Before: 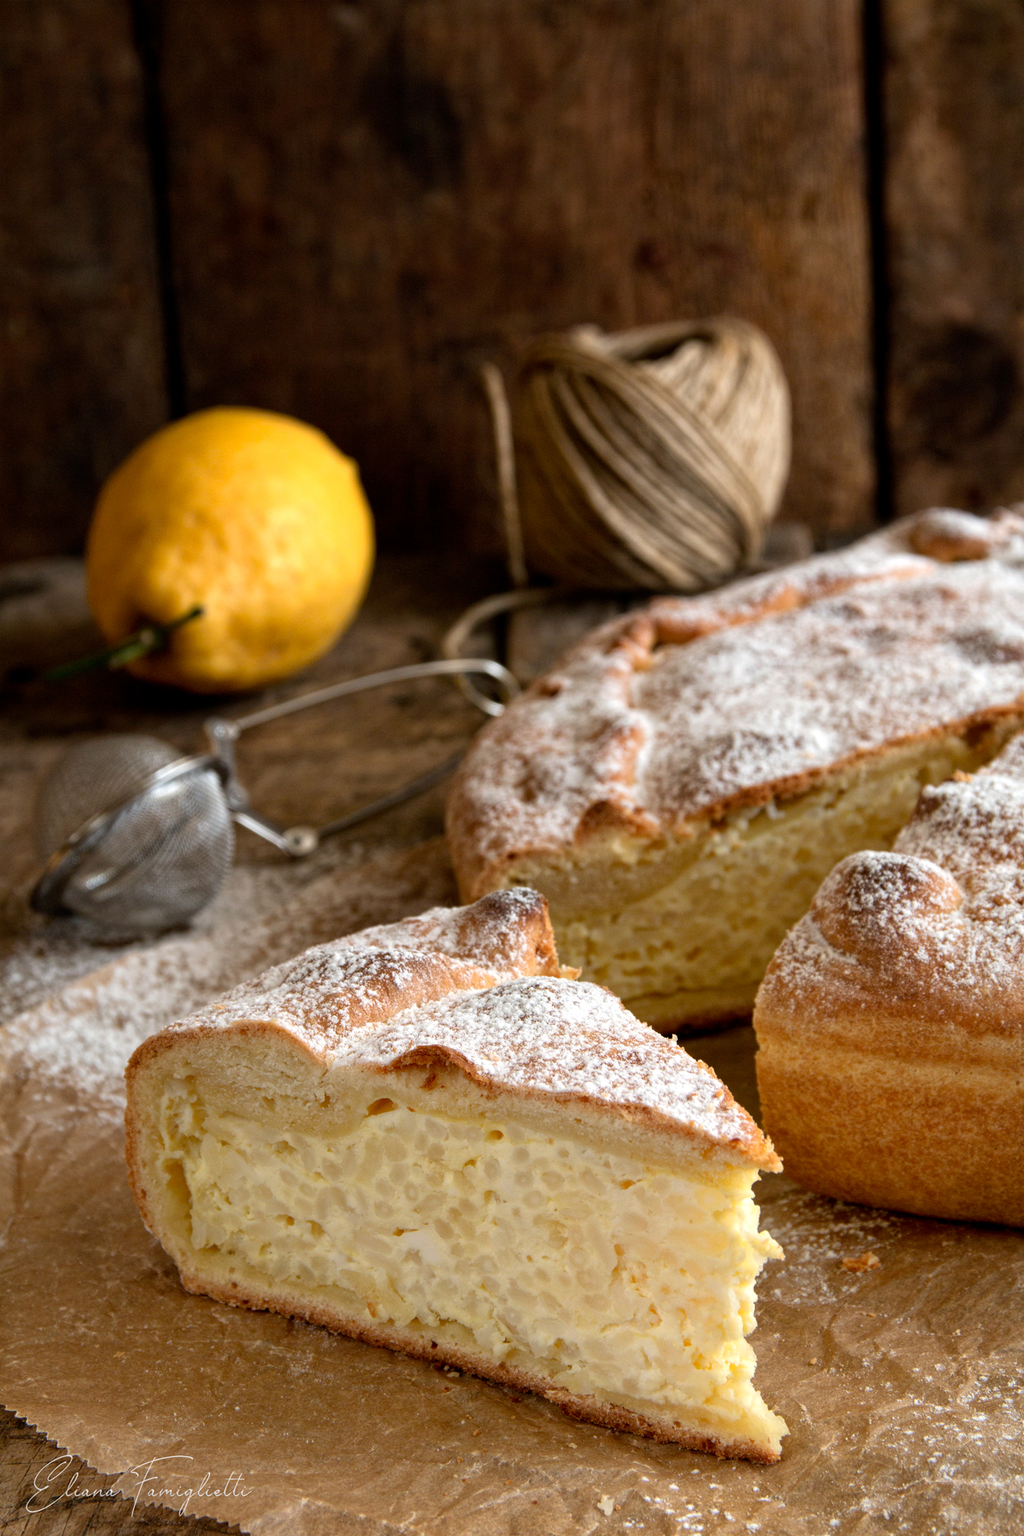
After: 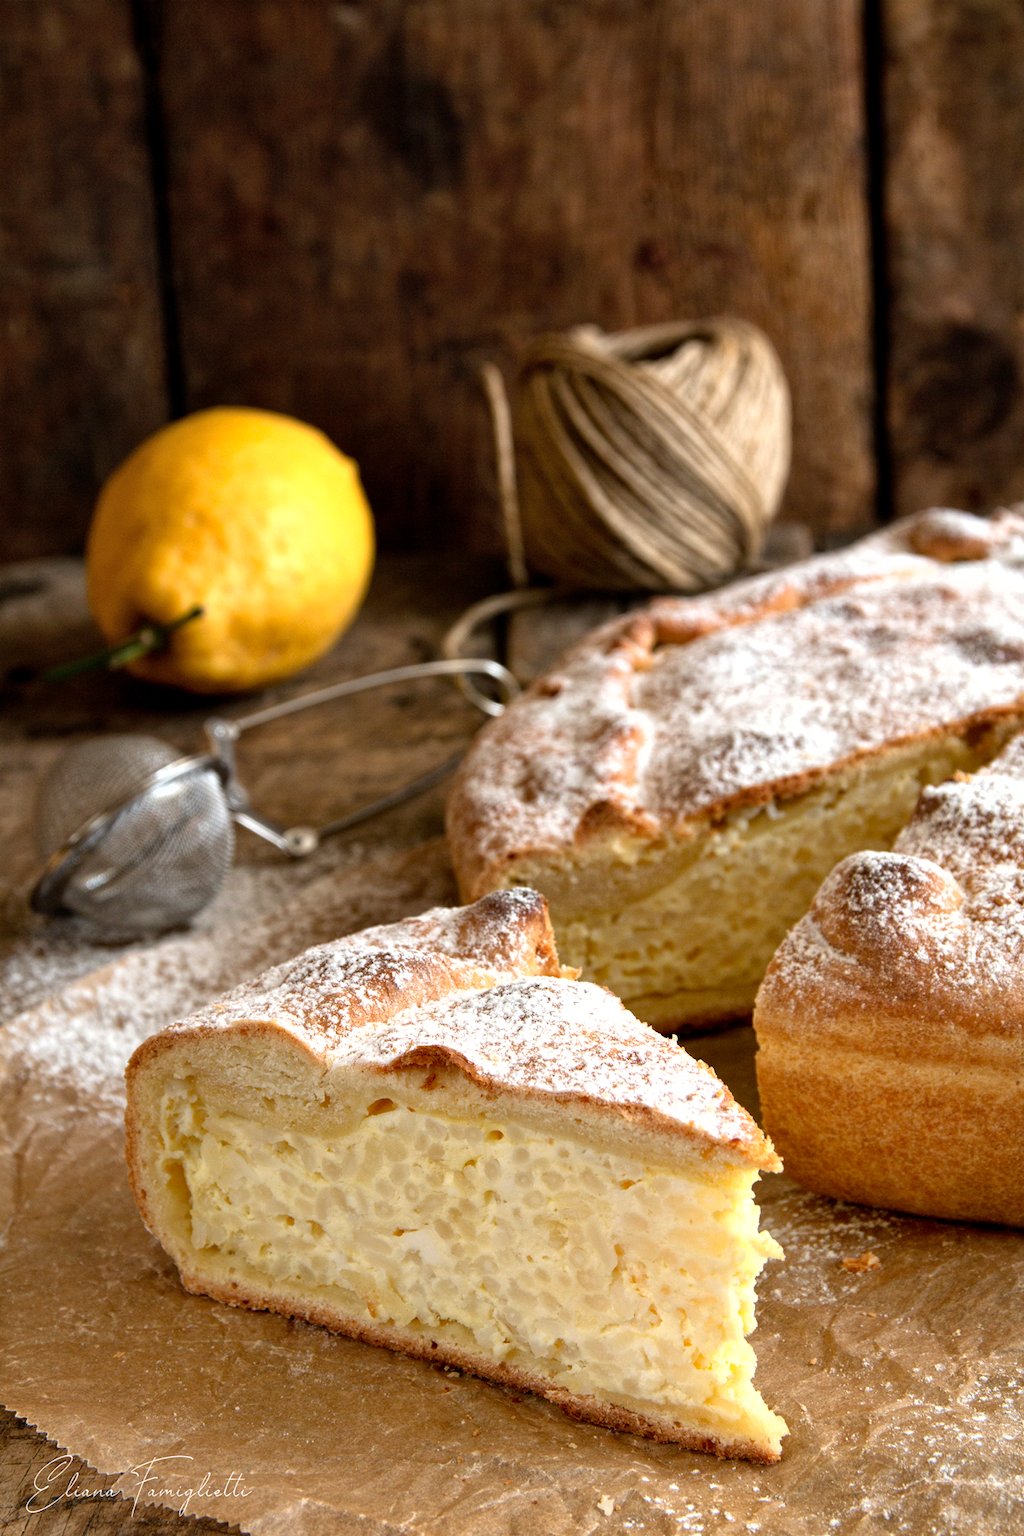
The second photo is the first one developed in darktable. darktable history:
exposure: exposure 0.4 EV, compensate highlight preservation false
shadows and highlights: shadows 29.32, highlights -29.32, low approximation 0.01, soften with gaussian
